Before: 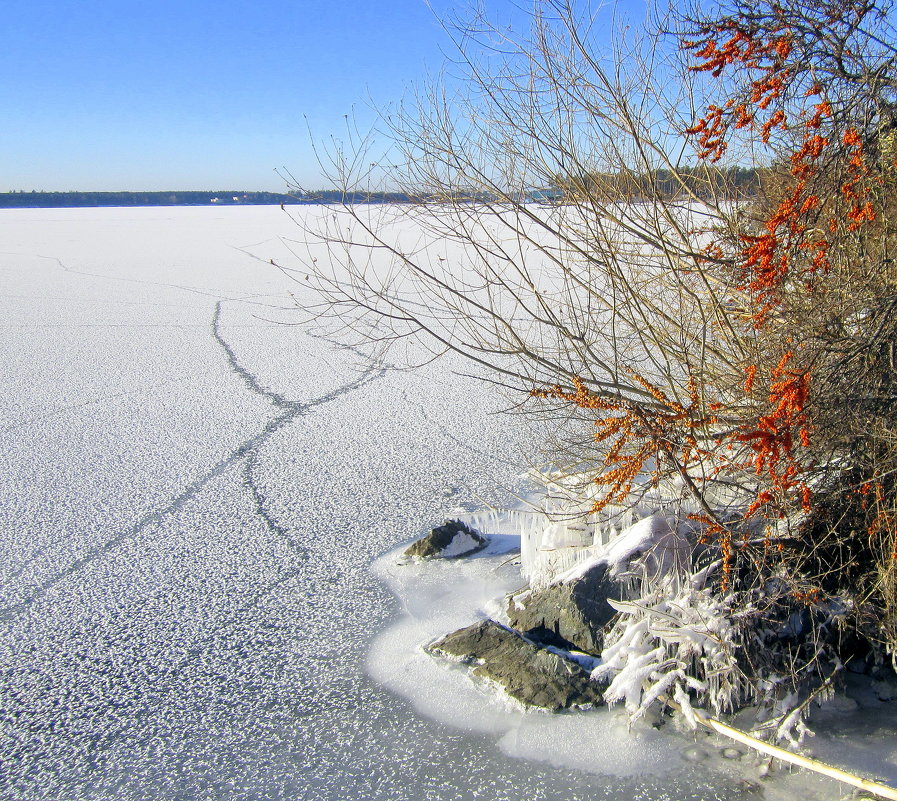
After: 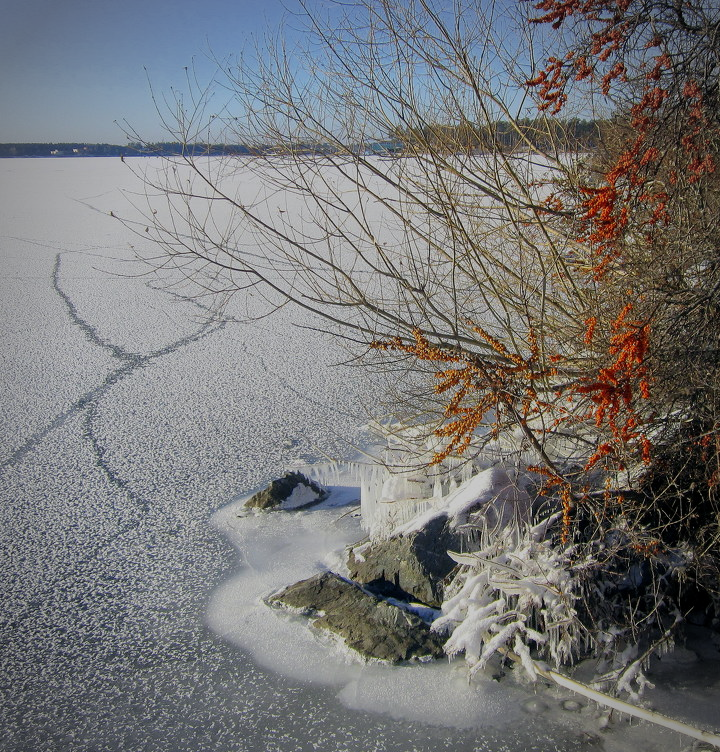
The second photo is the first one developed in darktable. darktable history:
exposure: black level correction 0, exposure -0.776 EV, compensate highlight preservation false
crop and rotate: left 17.887%, top 5.996%, right 1.769%
vignetting: automatic ratio true
